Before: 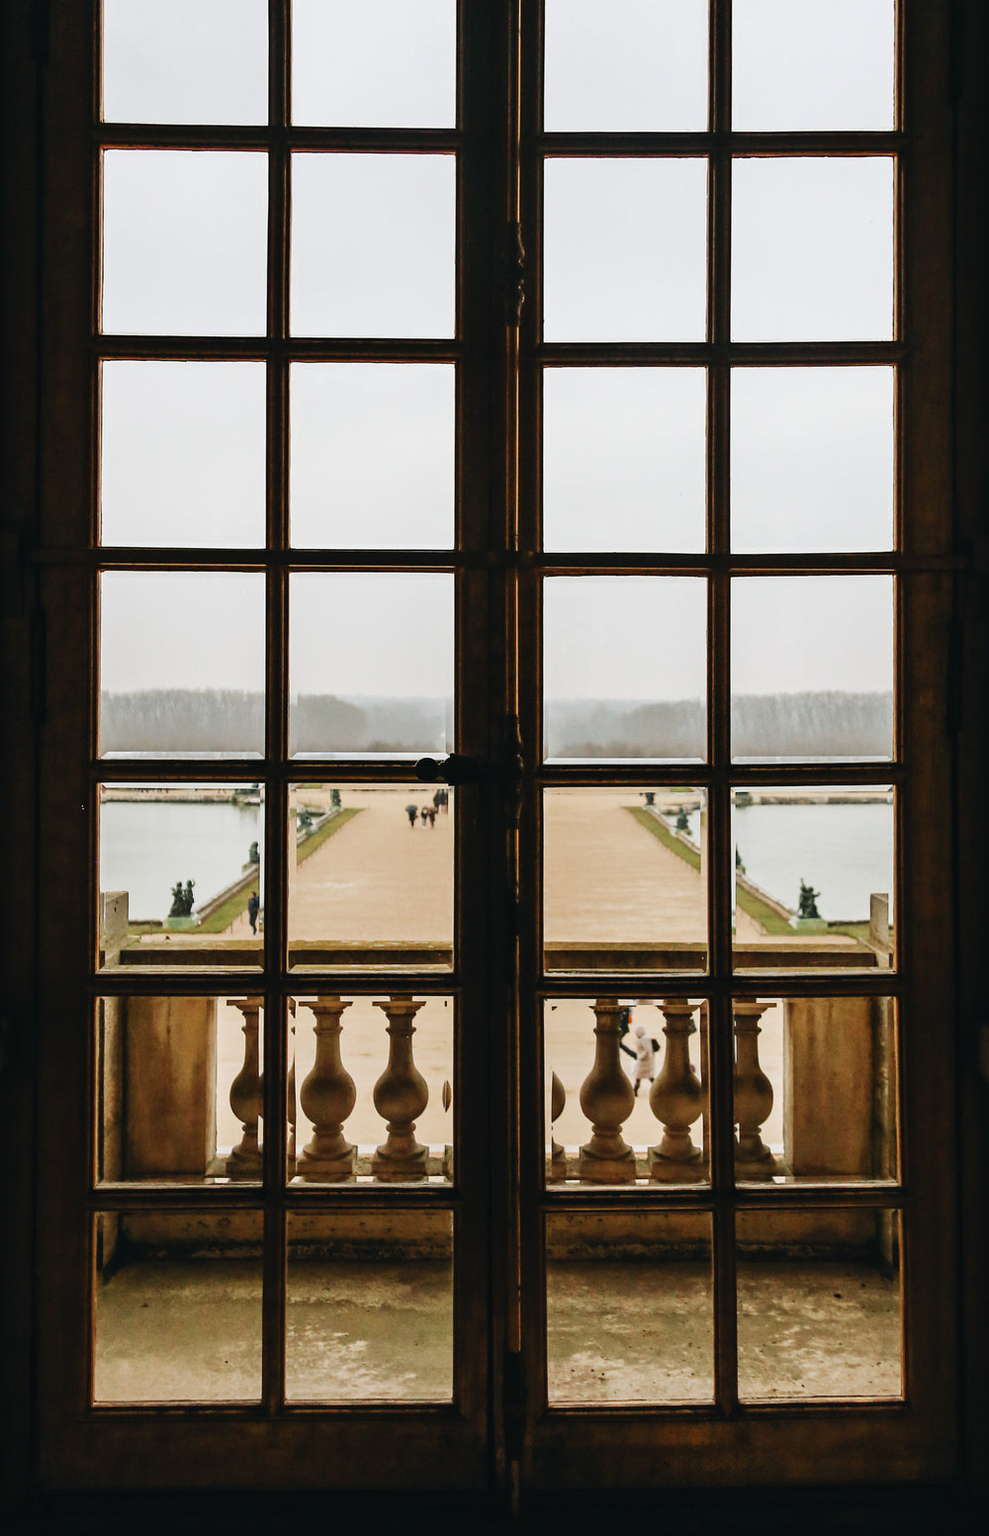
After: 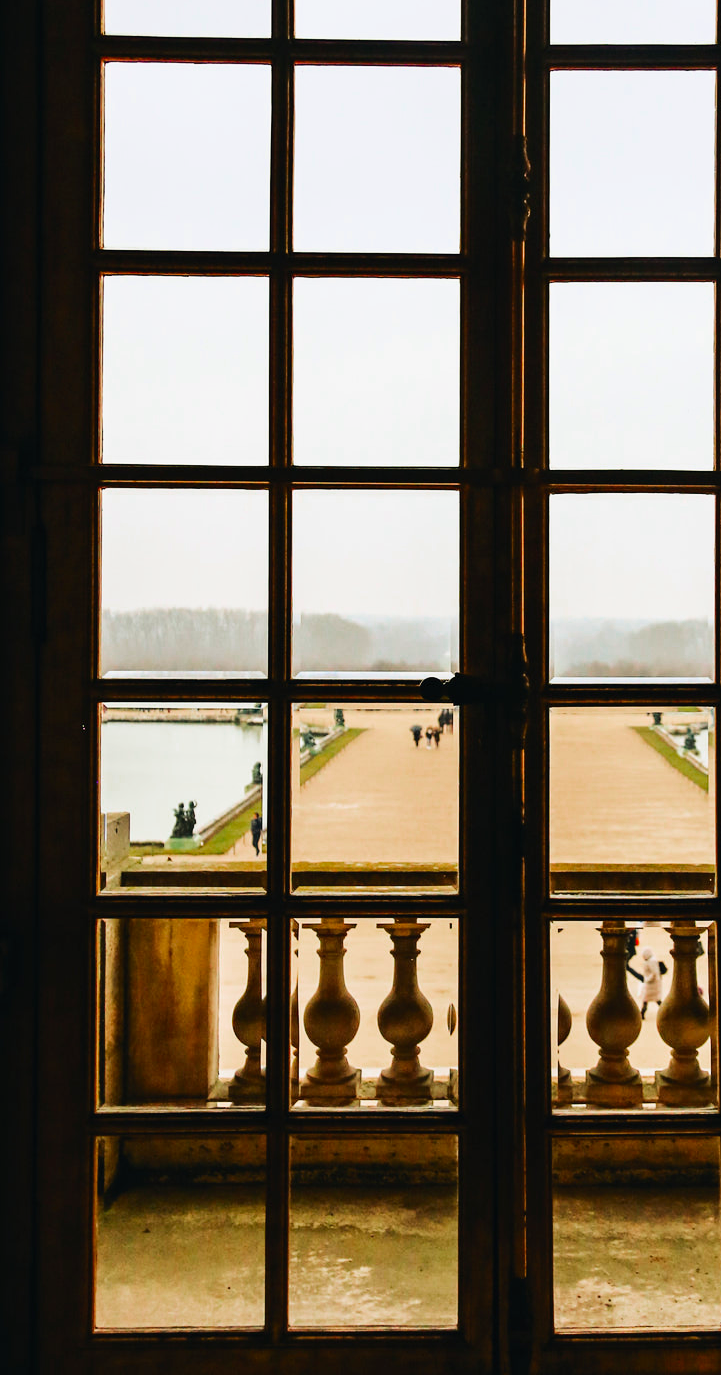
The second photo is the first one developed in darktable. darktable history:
crop: top 5.777%, right 27.833%, bottom 5.624%
color zones: curves: ch0 [(0, 0.425) (0.143, 0.422) (0.286, 0.42) (0.429, 0.419) (0.571, 0.419) (0.714, 0.42) (0.857, 0.422) (1, 0.425)]; ch1 [(0, 0.666) (0.143, 0.669) (0.286, 0.671) (0.429, 0.67) (0.571, 0.67) (0.714, 0.67) (0.857, 0.67) (1, 0.666)]
base curve: curves: ch0 [(0, 0) (0.032, 0.025) (0.121, 0.166) (0.206, 0.329) (0.605, 0.79) (1, 1)]
